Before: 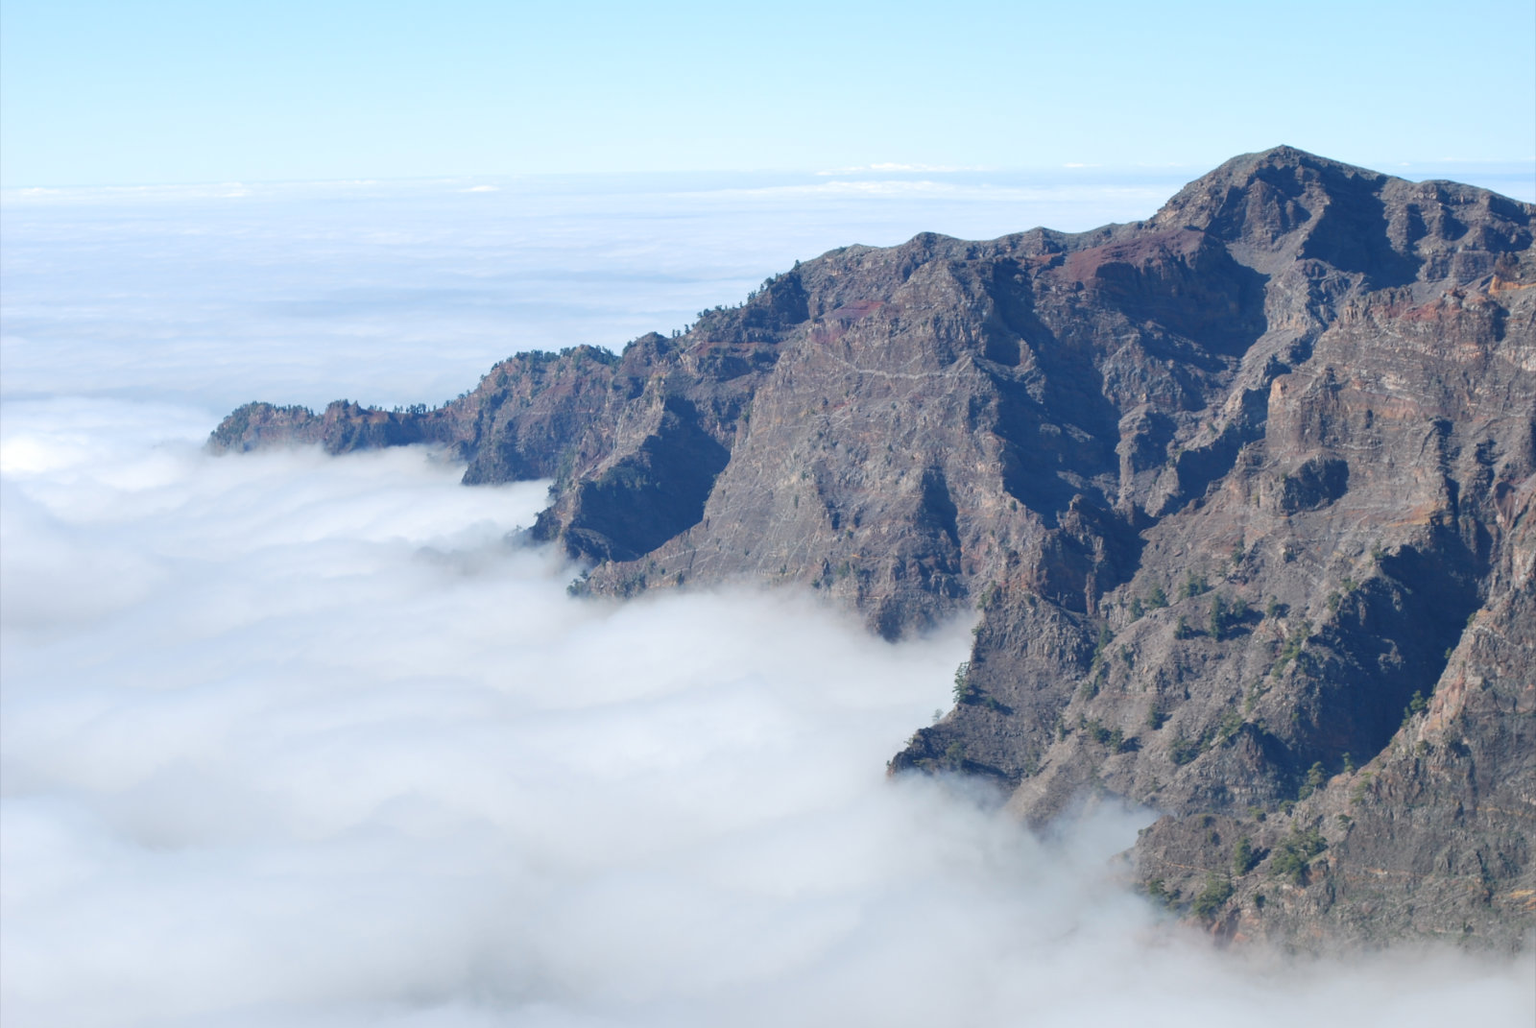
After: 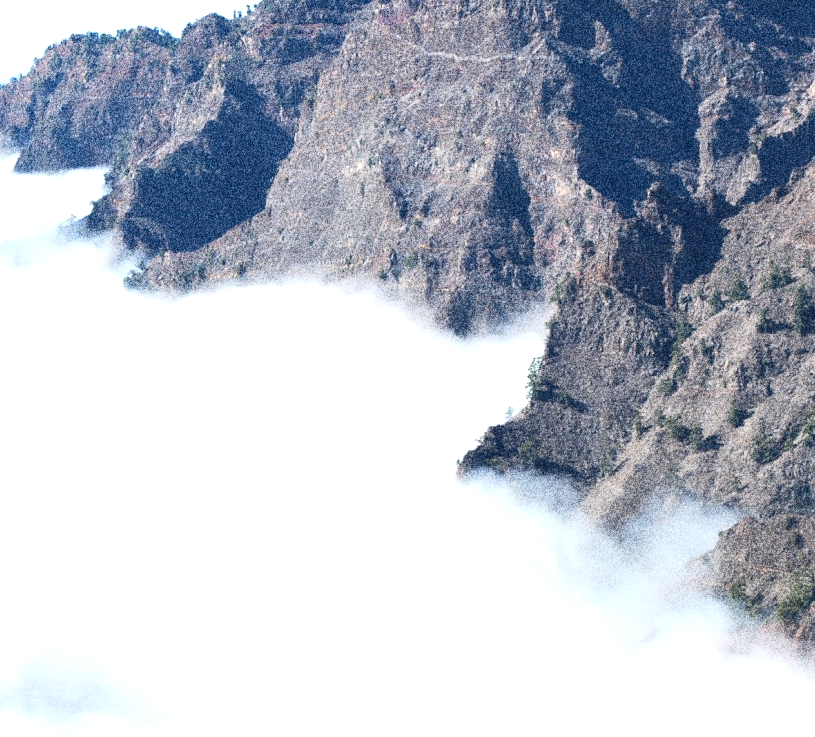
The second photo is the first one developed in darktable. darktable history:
grain: coarseness 30.02 ISO, strength 100%
crop and rotate: left 29.237%, top 31.152%, right 19.807%
tone equalizer: -8 EV -1.08 EV, -7 EV -1.01 EV, -6 EV -0.867 EV, -5 EV -0.578 EV, -3 EV 0.578 EV, -2 EV 0.867 EV, -1 EV 1.01 EV, +0 EV 1.08 EV, edges refinement/feathering 500, mask exposure compensation -1.57 EV, preserve details no
